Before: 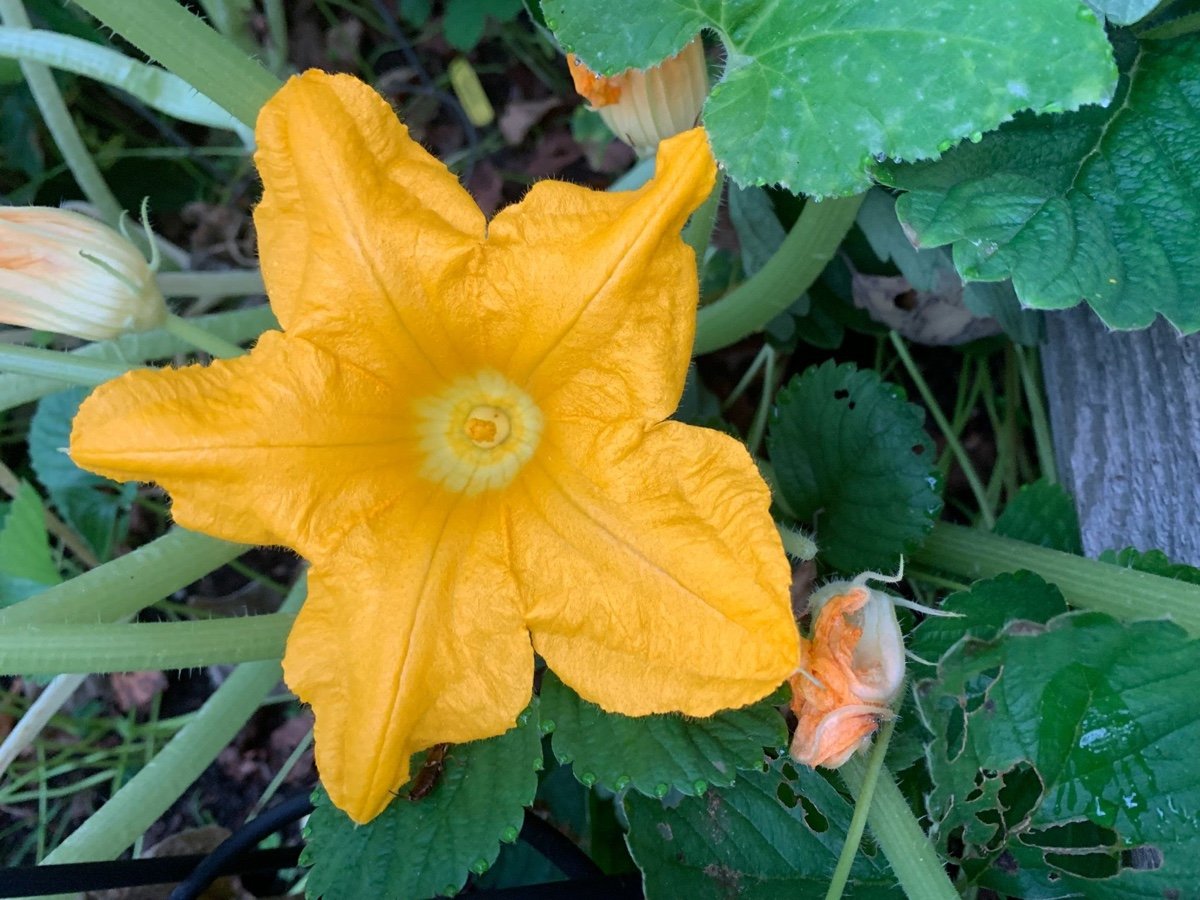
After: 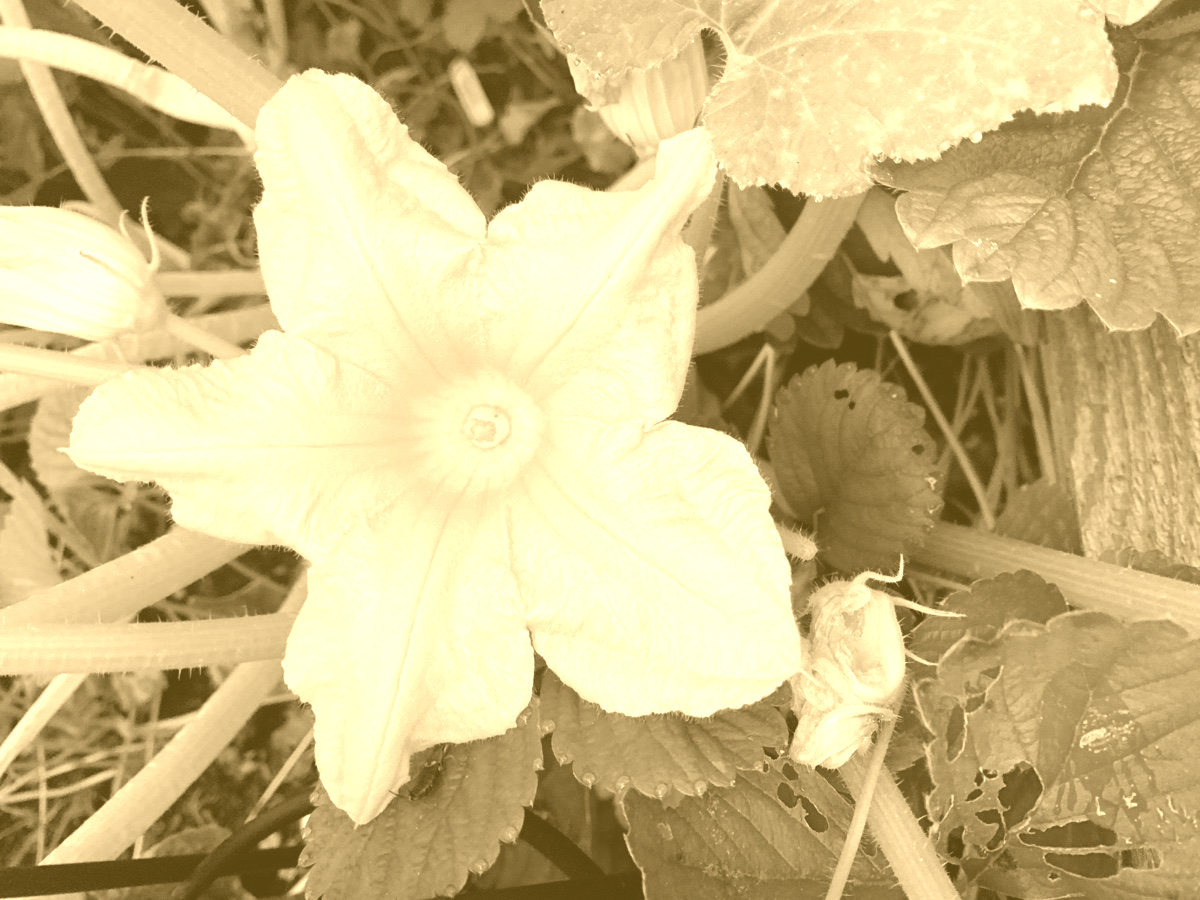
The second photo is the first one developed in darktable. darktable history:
color balance rgb: perceptual saturation grading › global saturation 20%, global vibrance 20%
colorize: hue 36°, source mix 100%
white balance: emerald 1
